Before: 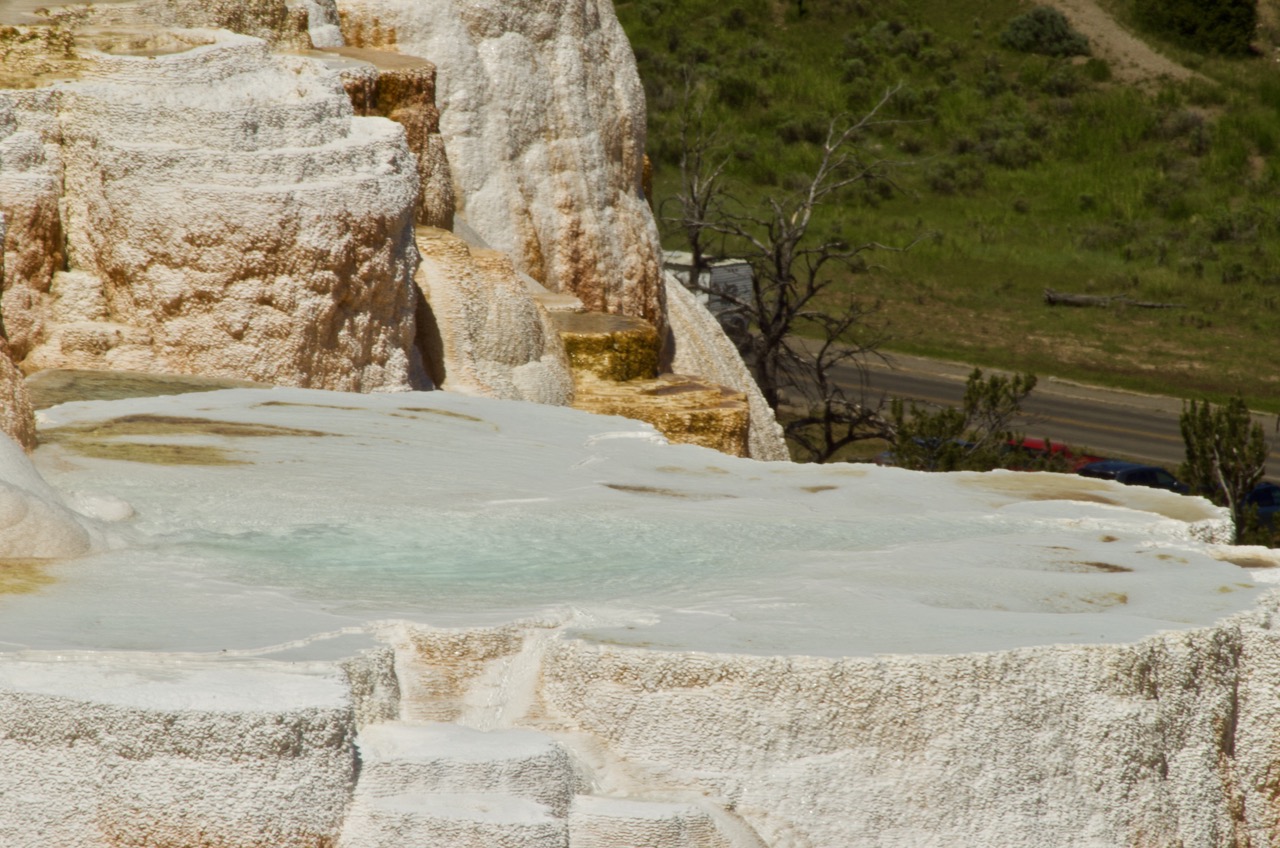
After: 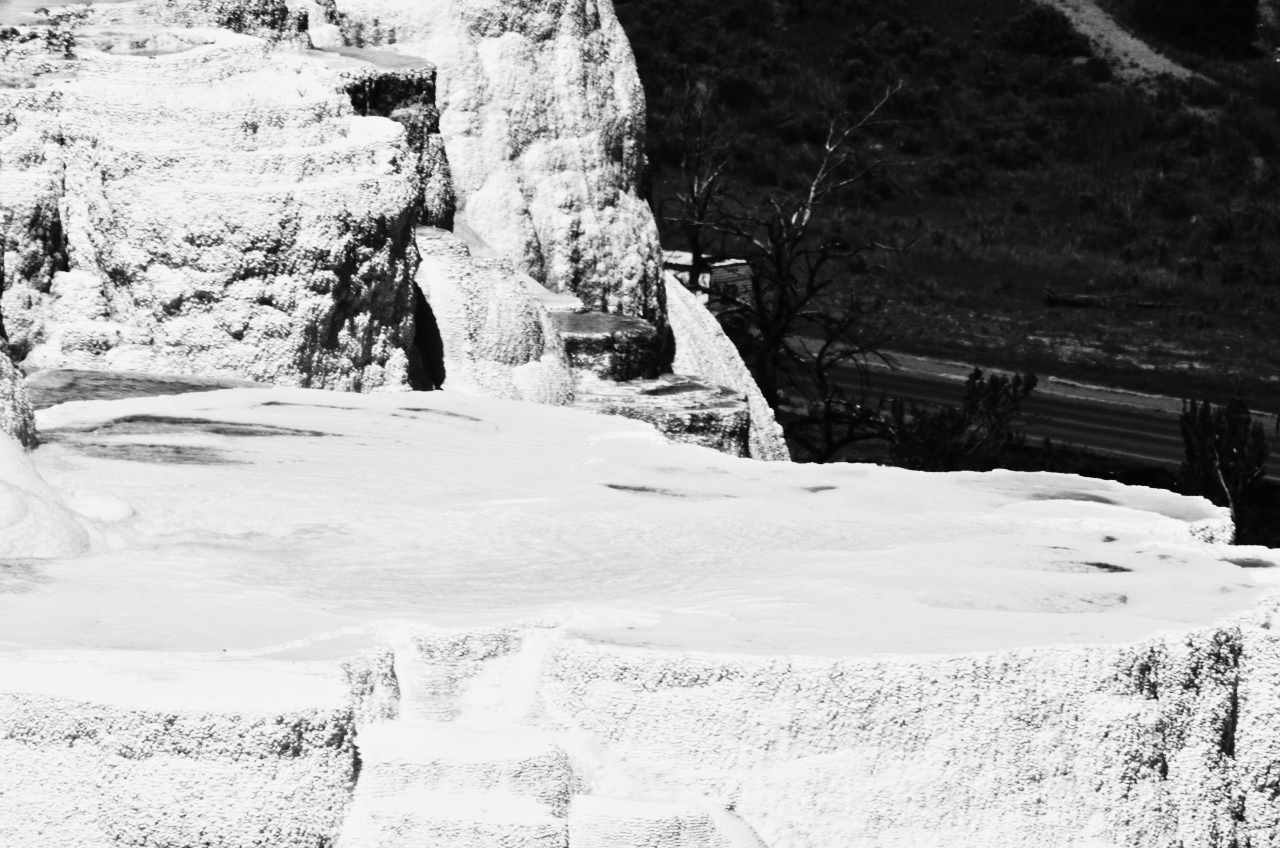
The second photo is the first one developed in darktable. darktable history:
tone curve: curves: ch0 [(0, 0) (0.003, 0.01) (0.011, 0.01) (0.025, 0.011) (0.044, 0.014) (0.069, 0.018) (0.1, 0.022) (0.136, 0.026) (0.177, 0.035) (0.224, 0.051) (0.277, 0.085) (0.335, 0.158) (0.399, 0.299) (0.468, 0.457) (0.543, 0.634) (0.623, 0.801) (0.709, 0.904) (0.801, 0.963) (0.898, 0.986) (1, 1)], preserve colors none
monochrome: a 32, b 64, size 2.3
